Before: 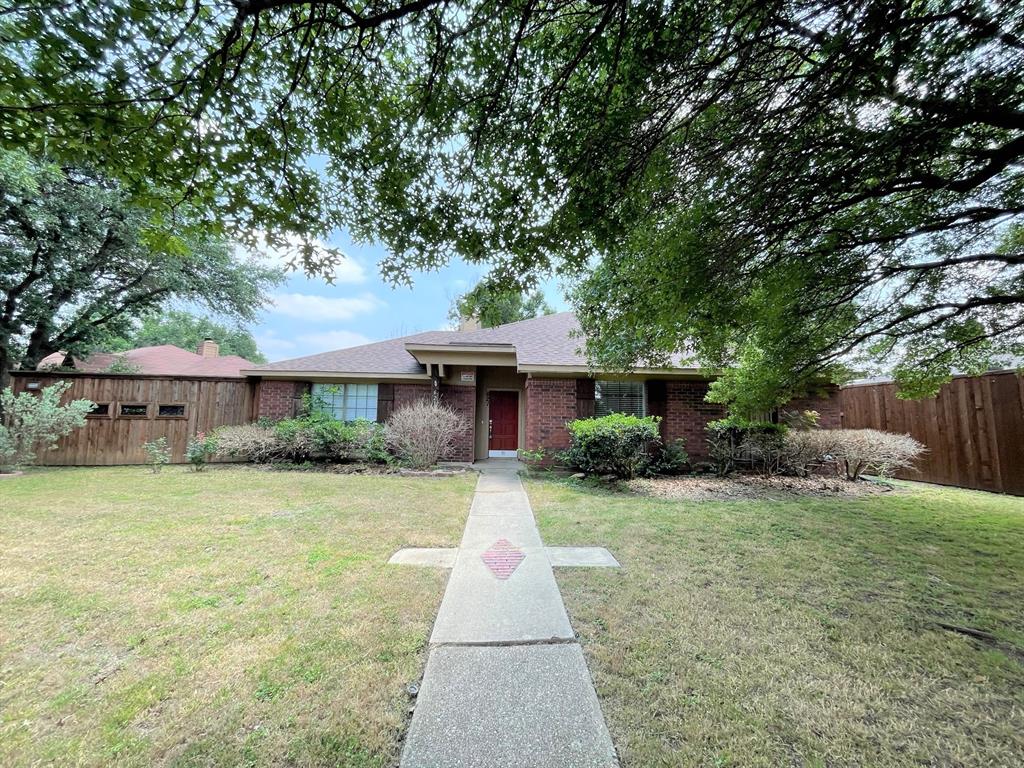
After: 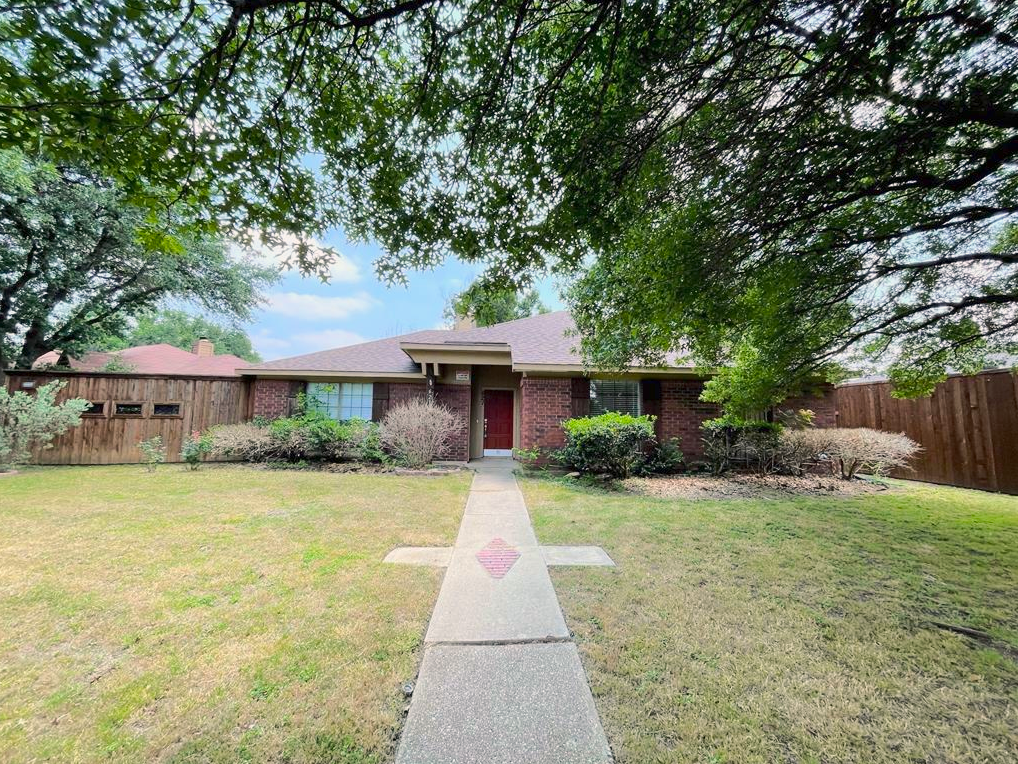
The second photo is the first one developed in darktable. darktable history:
crop and rotate: left 0.569%, top 0.221%, bottom 0.251%
color balance rgb: highlights gain › chroma 1.383%, highlights gain › hue 50.64°, global offset › hue 169.94°, perceptual saturation grading › global saturation 19.805%, perceptual brilliance grading › highlights 18.206%, perceptual brilliance grading › mid-tones 31.766%, perceptual brilliance grading › shadows -30.998%, contrast -29.829%
